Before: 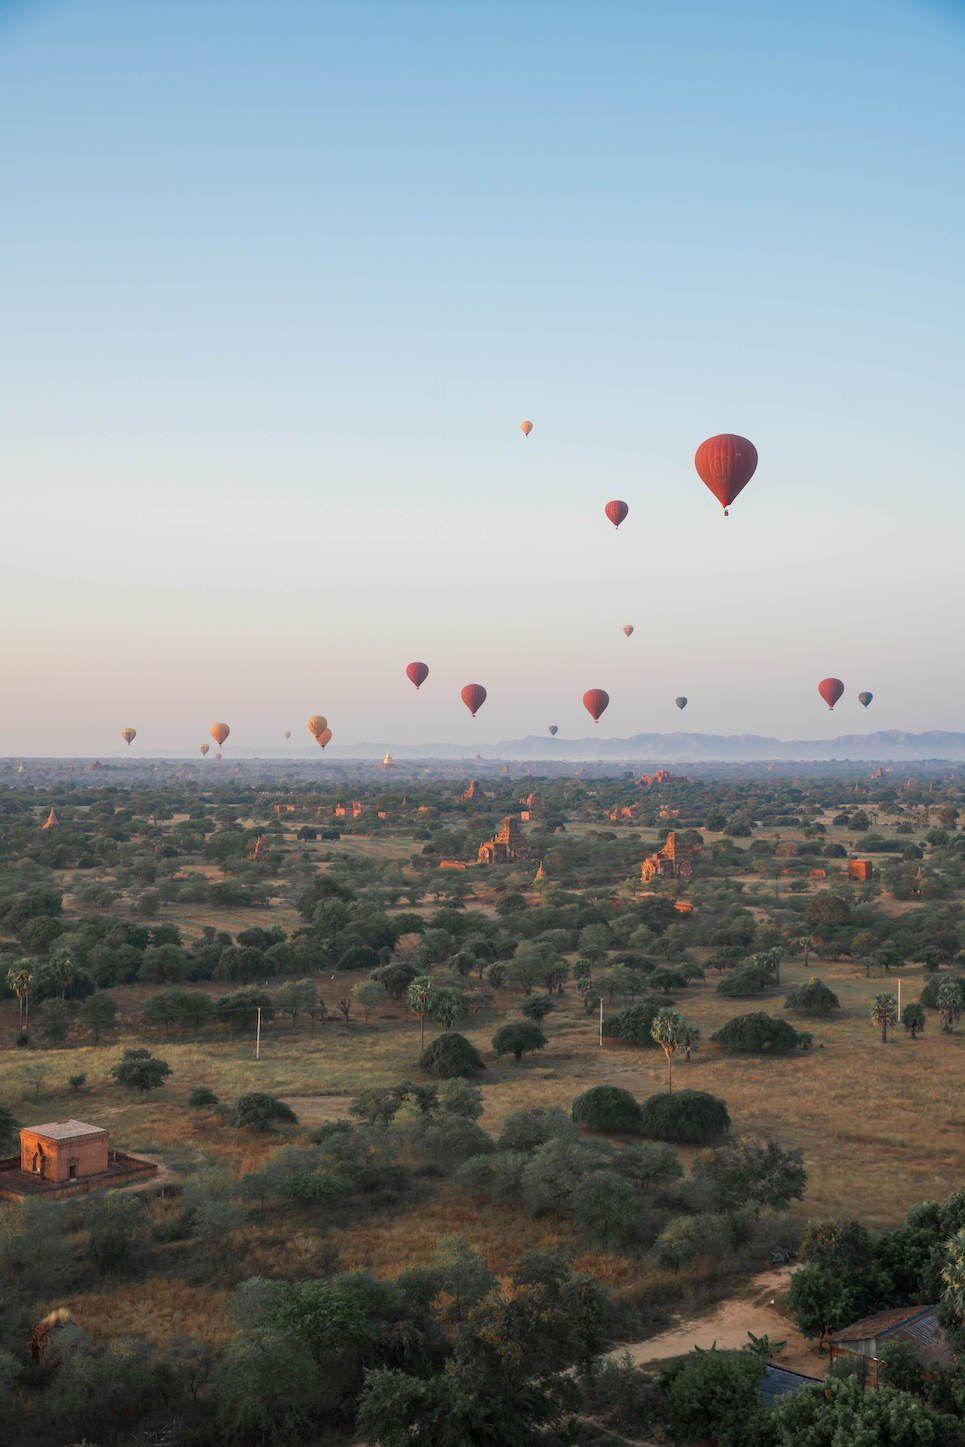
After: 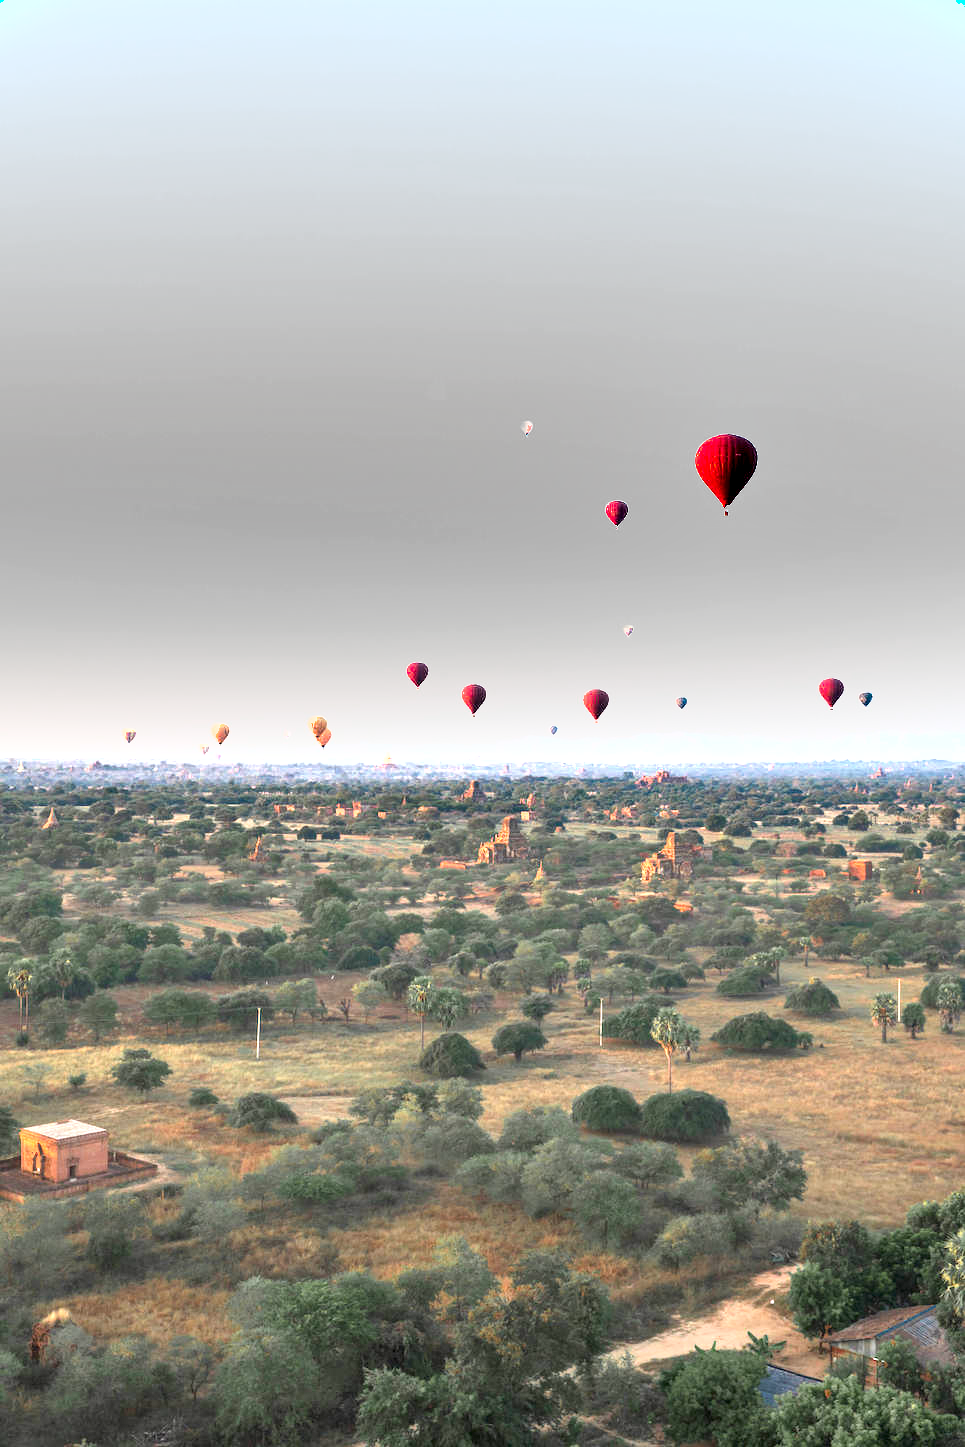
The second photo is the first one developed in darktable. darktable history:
base curve: curves: ch0 [(0, 0) (0.283, 0.295) (1, 1)], preserve colors none
exposure: black level correction 0, exposure 1.744 EV, compensate exposure bias true, compensate highlight preservation false
shadows and highlights: highlights color adjustment 46.29%, soften with gaussian
